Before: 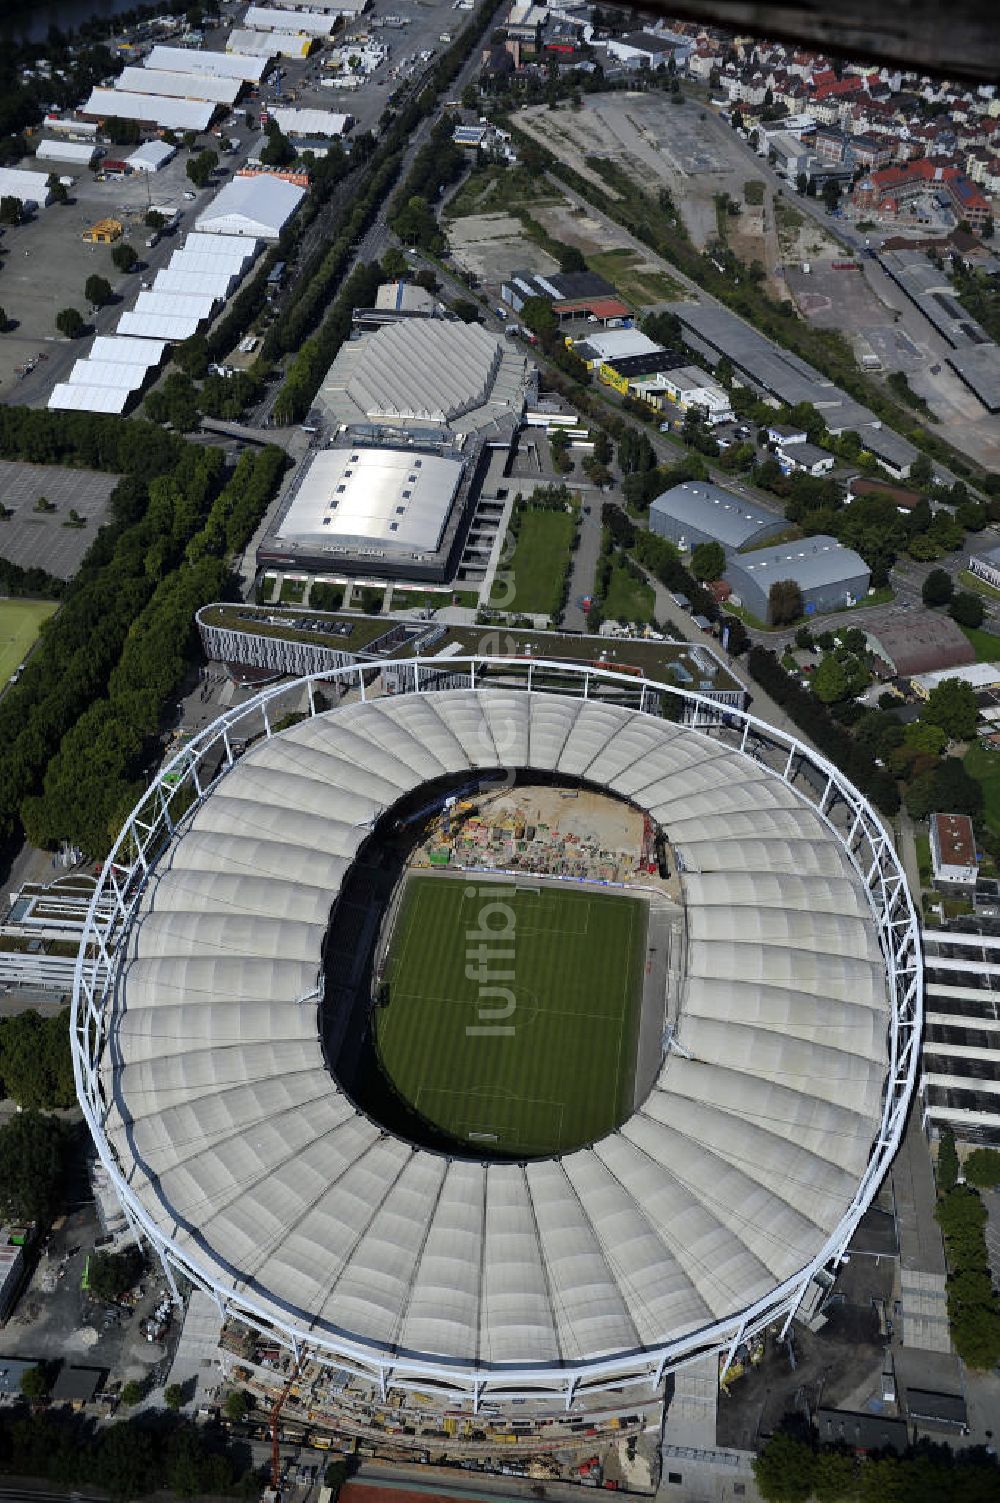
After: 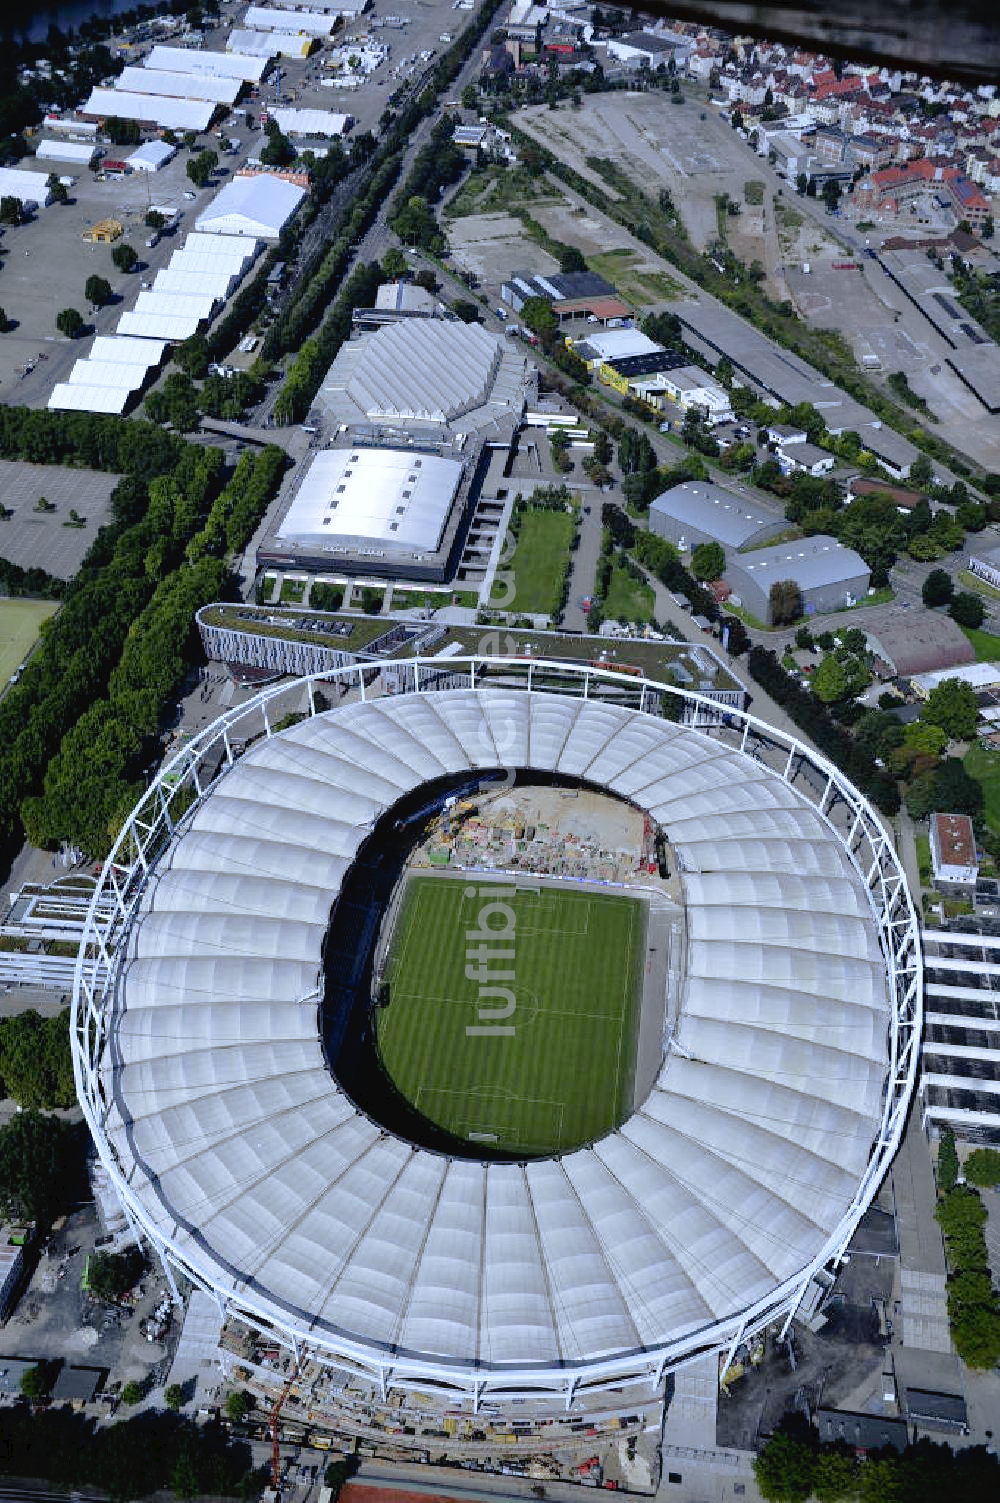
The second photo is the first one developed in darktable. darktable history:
tone curve: curves: ch0 [(0, 0) (0.003, 0.03) (0.011, 0.03) (0.025, 0.033) (0.044, 0.038) (0.069, 0.057) (0.1, 0.109) (0.136, 0.174) (0.177, 0.243) (0.224, 0.313) (0.277, 0.391) (0.335, 0.464) (0.399, 0.515) (0.468, 0.563) (0.543, 0.616) (0.623, 0.679) (0.709, 0.766) (0.801, 0.865) (0.898, 0.948) (1, 1)], preserve colors none
white balance: red 0.948, green 1.02, blue 1.176
